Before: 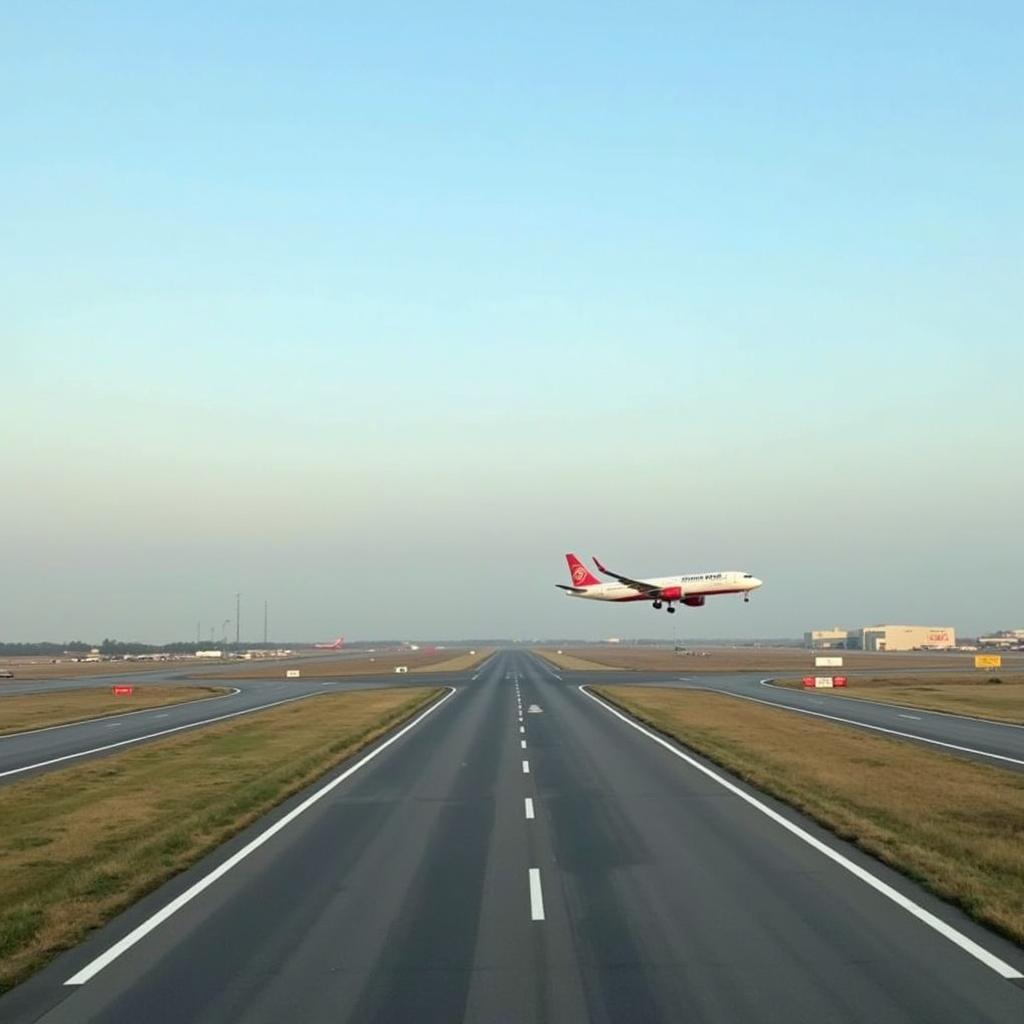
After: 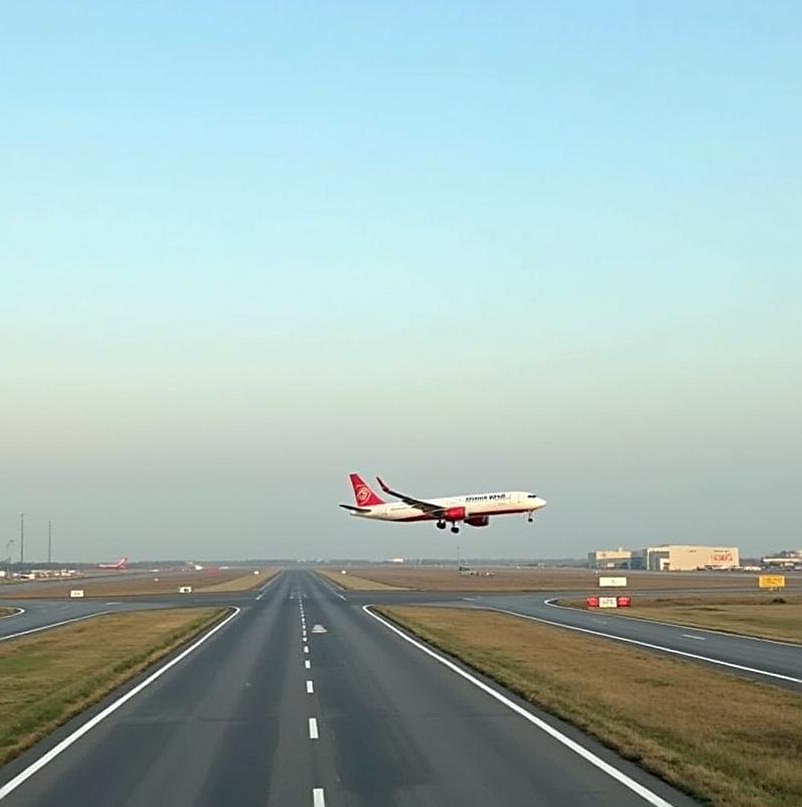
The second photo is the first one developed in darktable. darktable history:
sharpen: amount 0.6
crop and rotate: left 21.186%, top 7.861%, right 0.487%, bottom 13.32%
